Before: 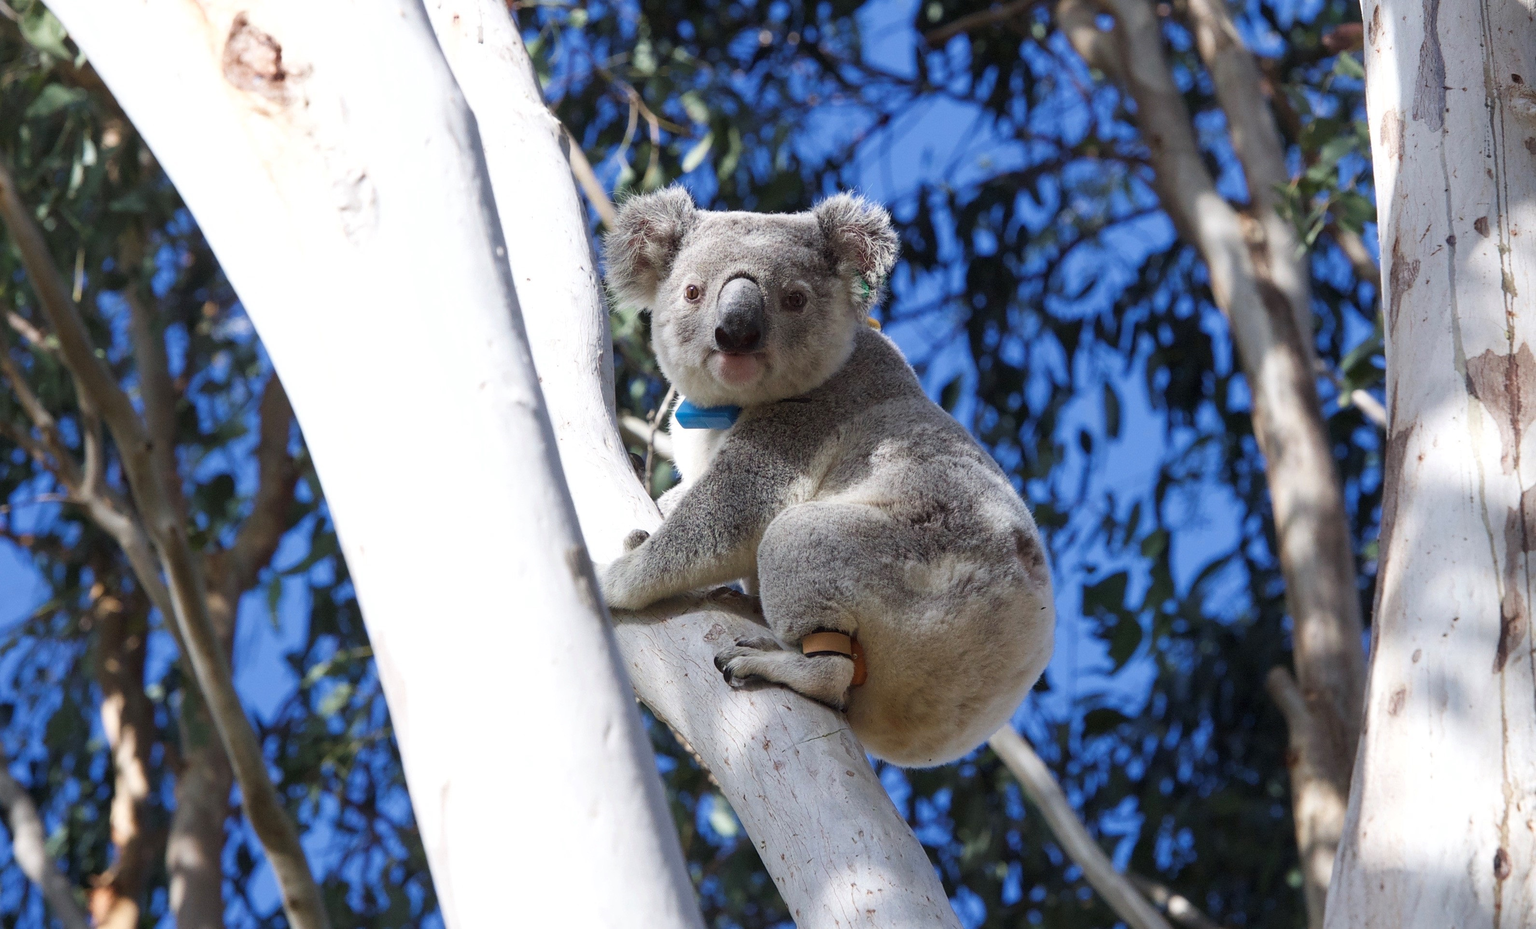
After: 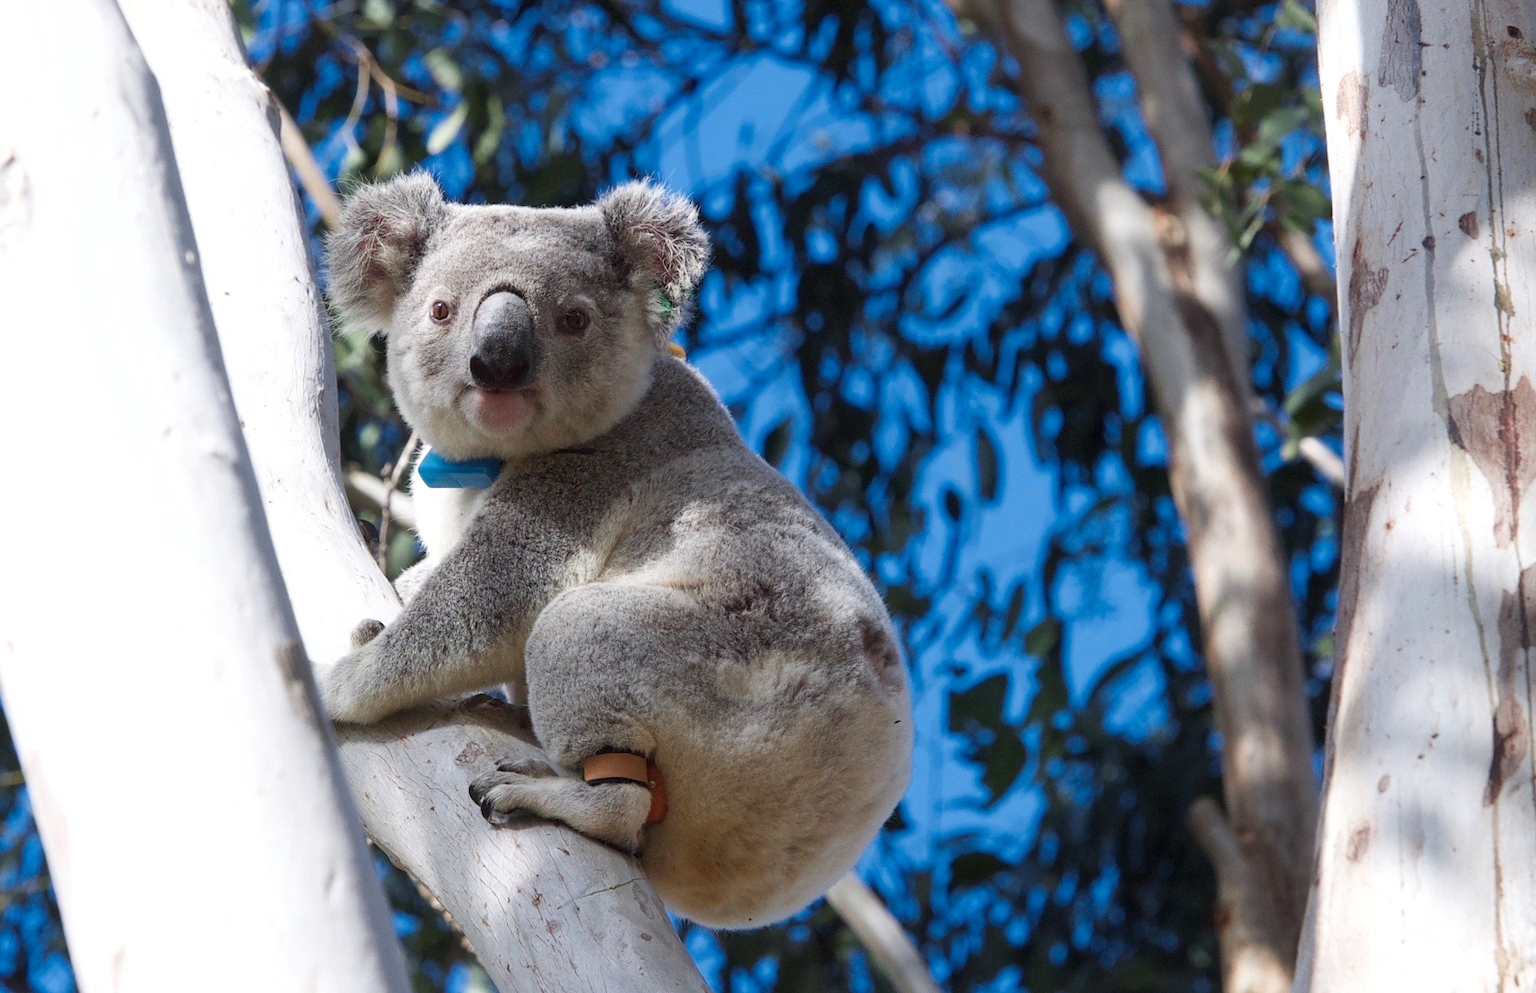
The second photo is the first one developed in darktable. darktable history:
crop: left 23.095%, top 5.827%, bottom 11.854%
tone equalizer: on, module defaults
color zones: curves: ch1 [(0.235, 0.558) (0.75, 0.5)]; ch2 [(0.25, 0.462) (0.749, 0.457)], mix 25.94%
